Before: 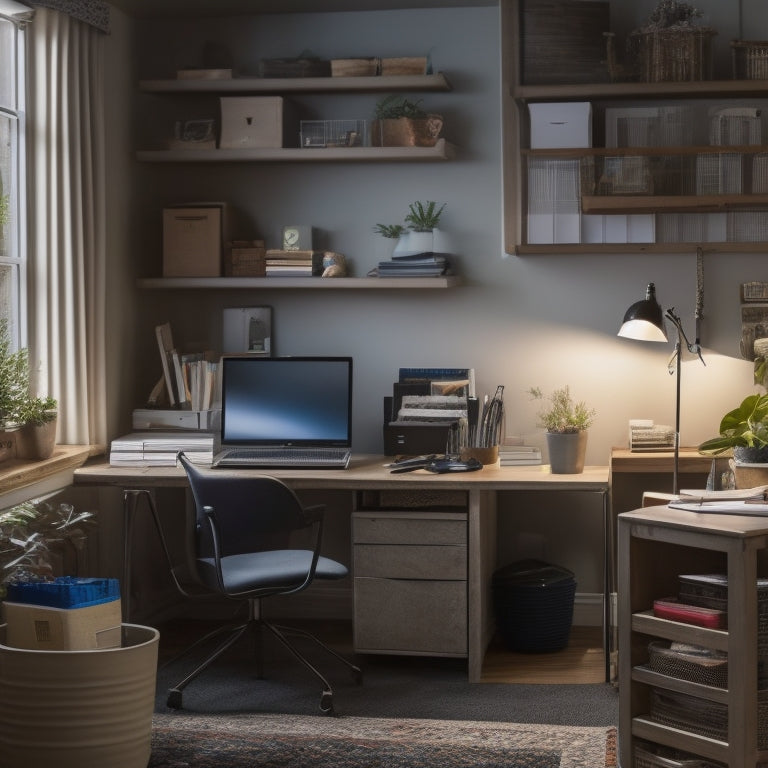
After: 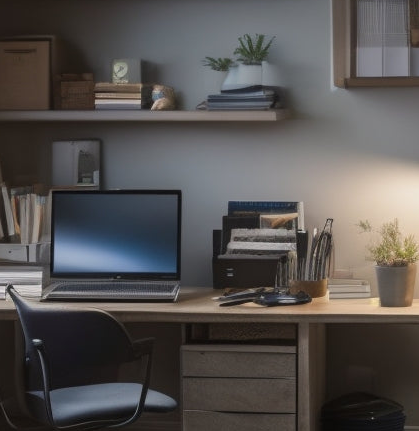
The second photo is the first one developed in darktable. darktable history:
crop and rotate: left 22.27%, top 21.761%, right 23.152%, bottom 22.056%
